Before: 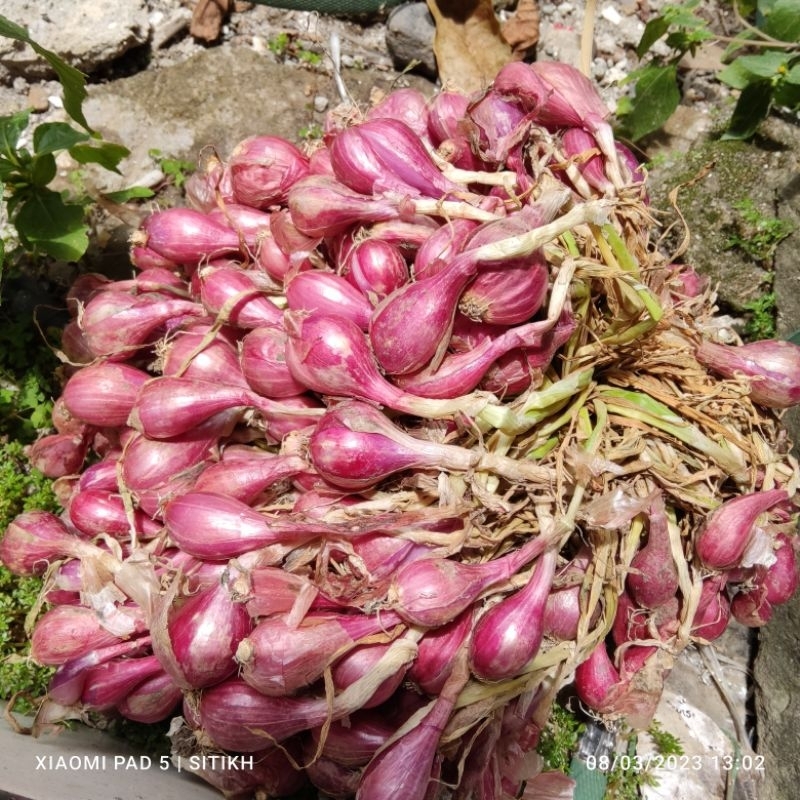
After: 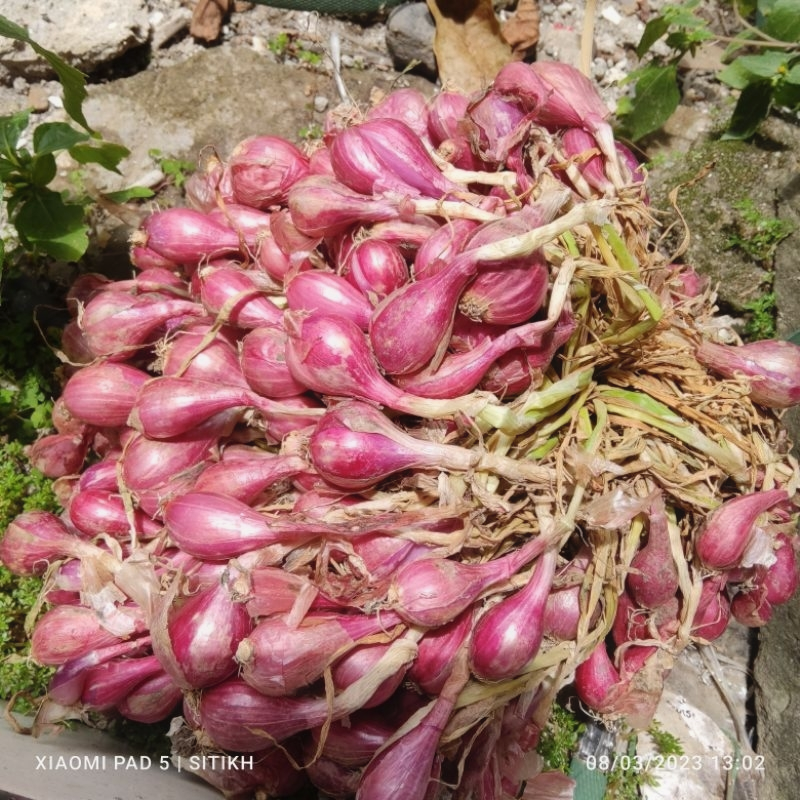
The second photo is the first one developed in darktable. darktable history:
contrast equalizer: y [[0.6 ×6], [0.55 ×6], [0 ×6], [0 ×6], [0 ×6]], mix -0.311
